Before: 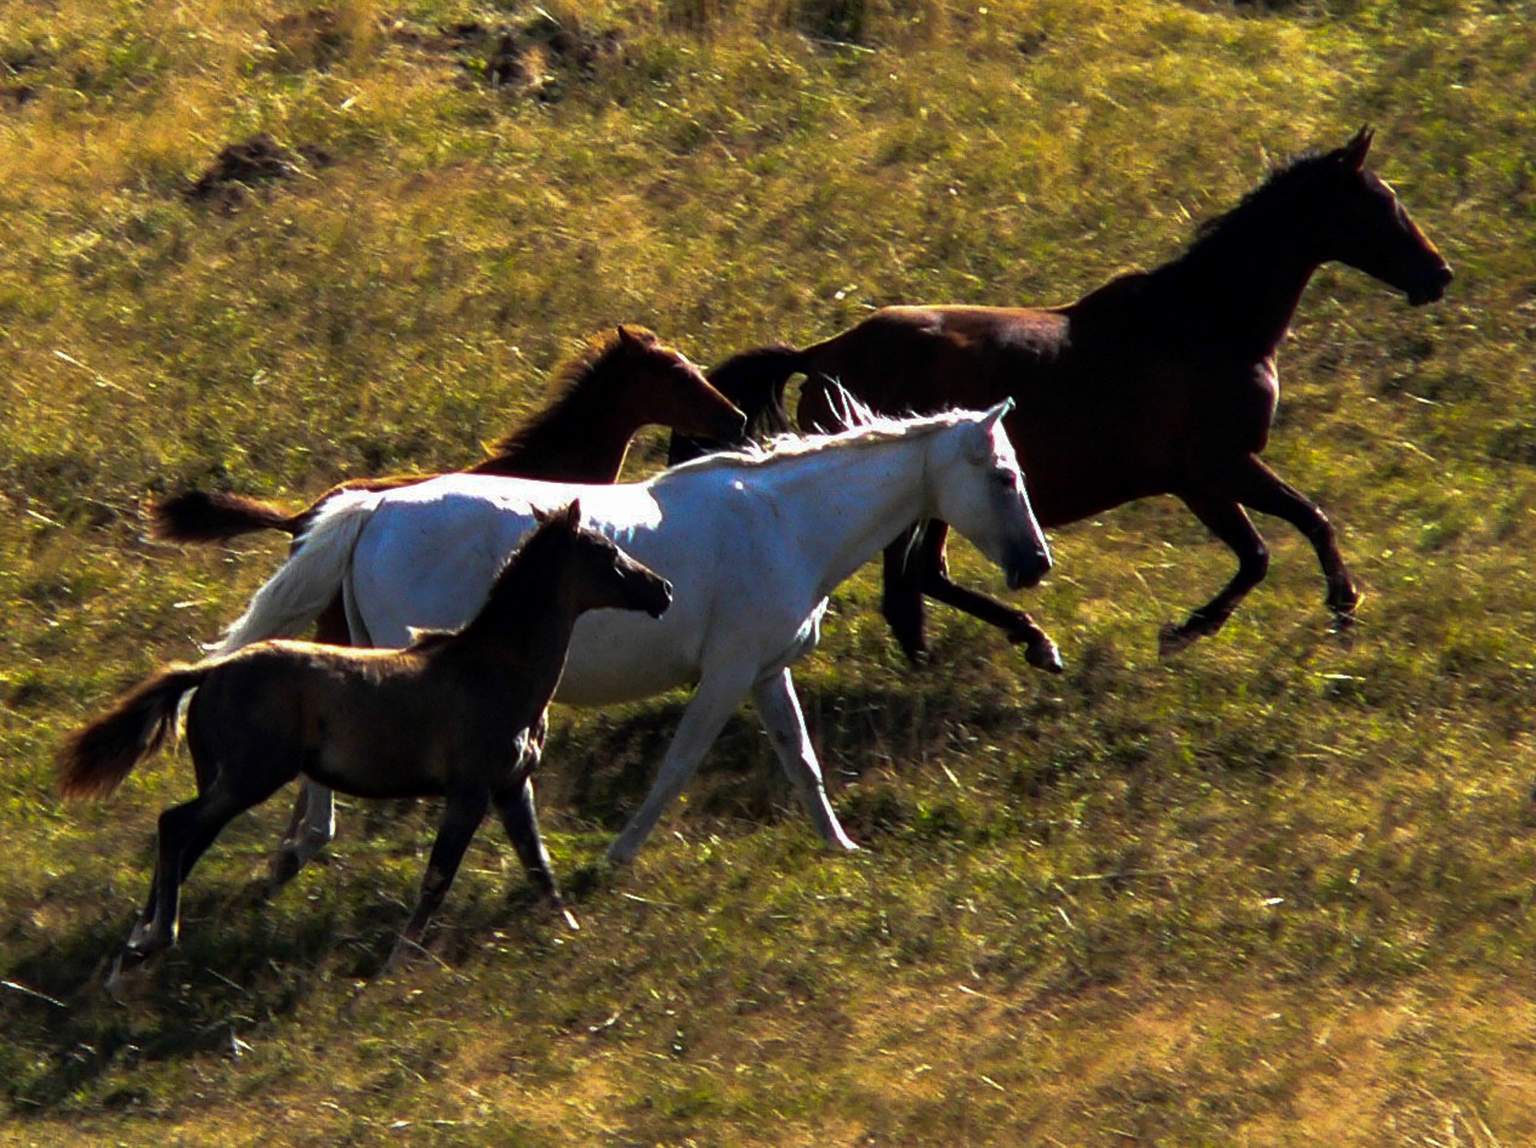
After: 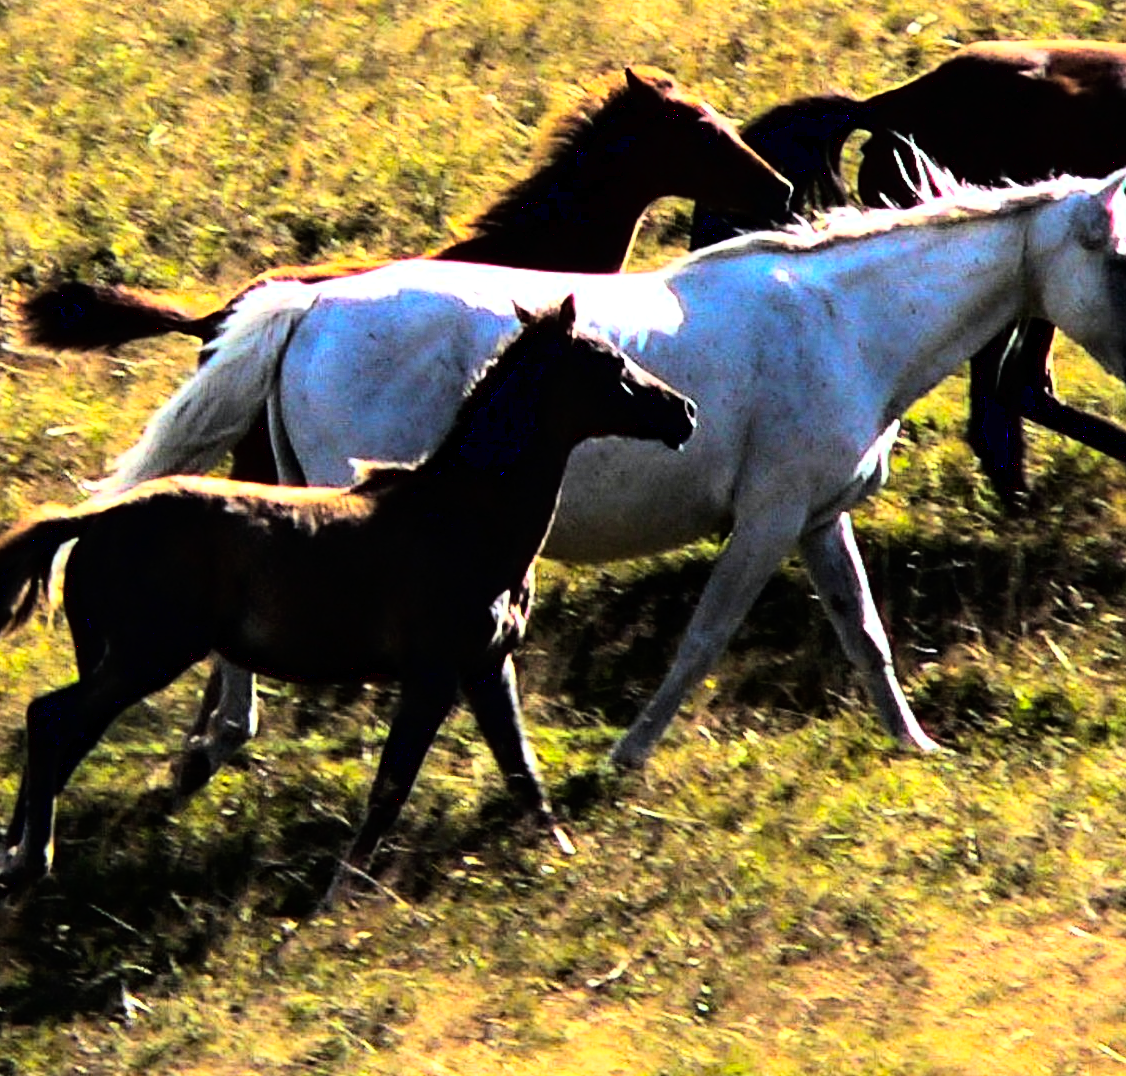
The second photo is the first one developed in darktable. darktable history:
haze removal: compatibility mode true, adaptive false
crop: left 8.981%, top 23.844%, right 34.67%, bottom 4.133%
local contrast: mode bilateral grid, contrast 15, coarseness 35, detail 106%, midtone range 0.2
base curve: curves: ch0 [(0, 0) (0.007, 0.004) (0.027, 0.03) (0.046, 0.07) (0.207, 0.54) (0.442, 0.872) (0.673, 0.972) (1, 1)], exposure shift 0.566
tone equalizer: -8 EV -0.712 EV, -7 EV -0.73 EV, -6 EV -0.576 EV, -5 EV -0.376 EV, -3 EV 0.376 EV, -2 EV 0.6 EV, -1 EV 0.676 EV, +0 EV 0.78 EV
